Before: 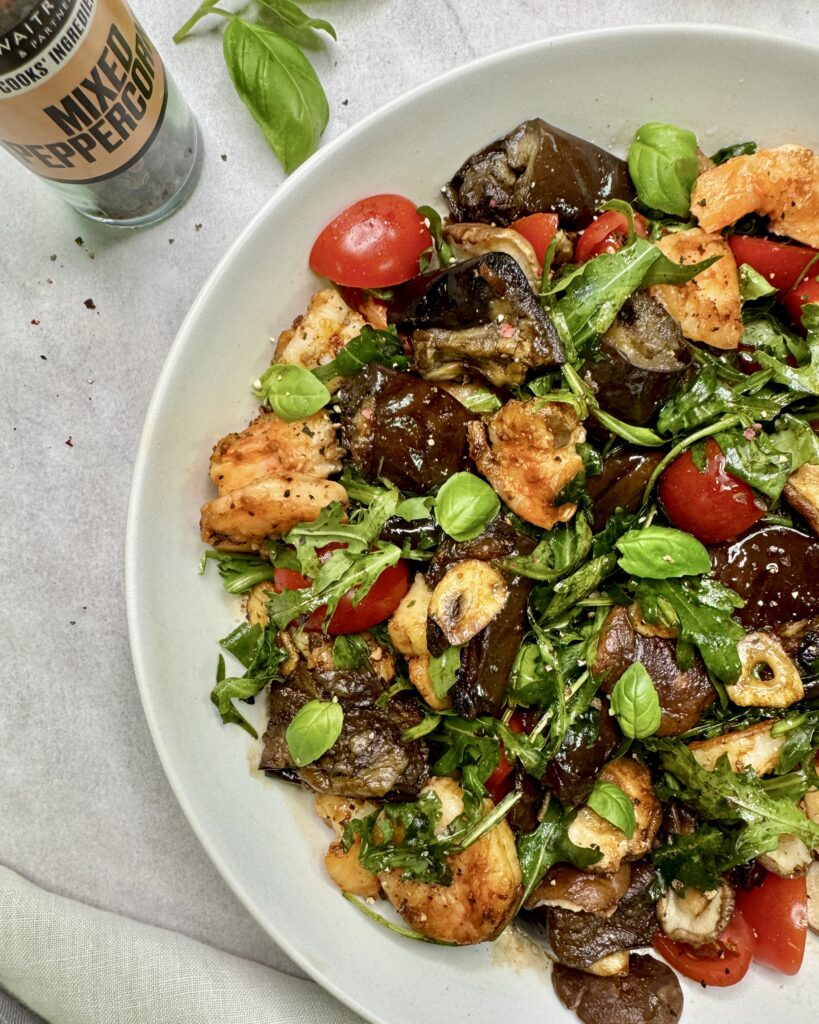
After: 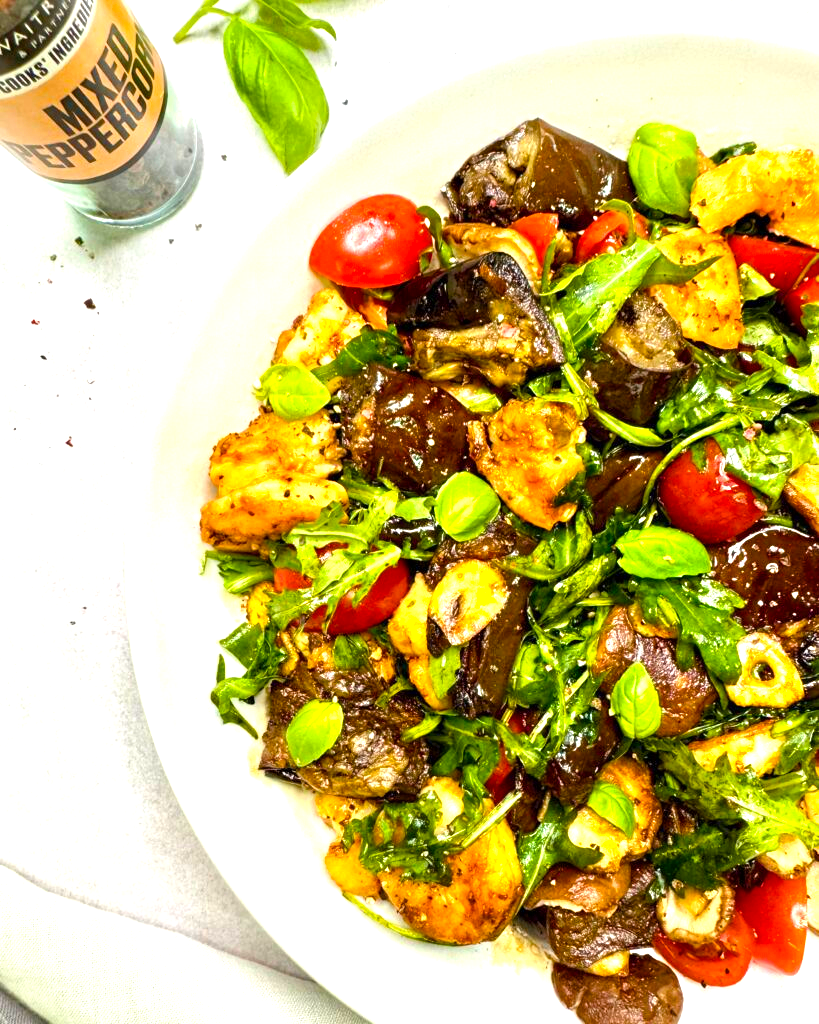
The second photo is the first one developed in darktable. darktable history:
color balance rgb: perceptual saturation grading › global saturation 25%, global vibrance 20%
exposure: exposure 1.223 EV, compensate highlight preservation false
